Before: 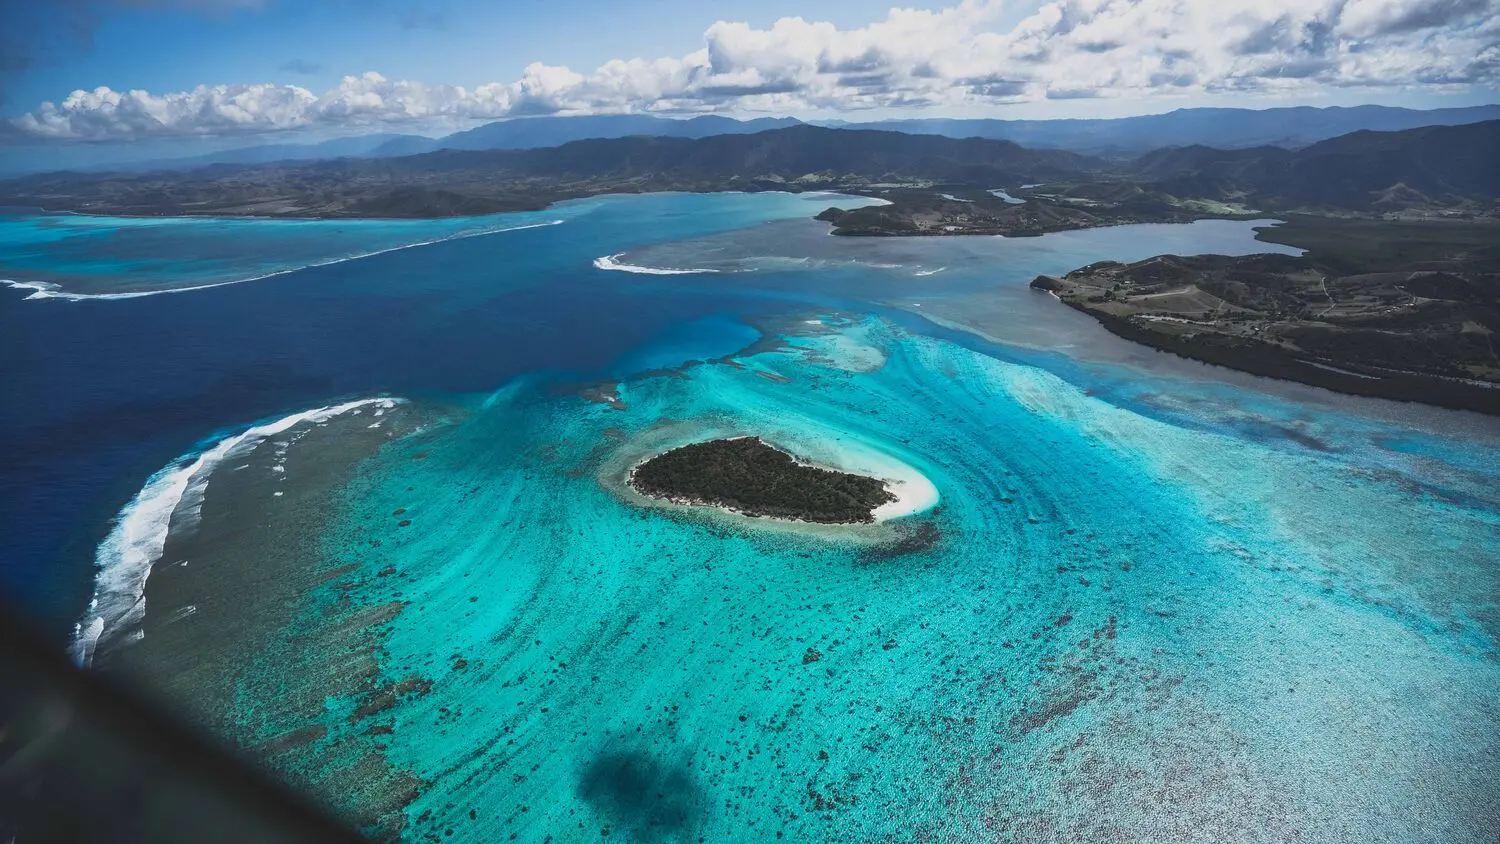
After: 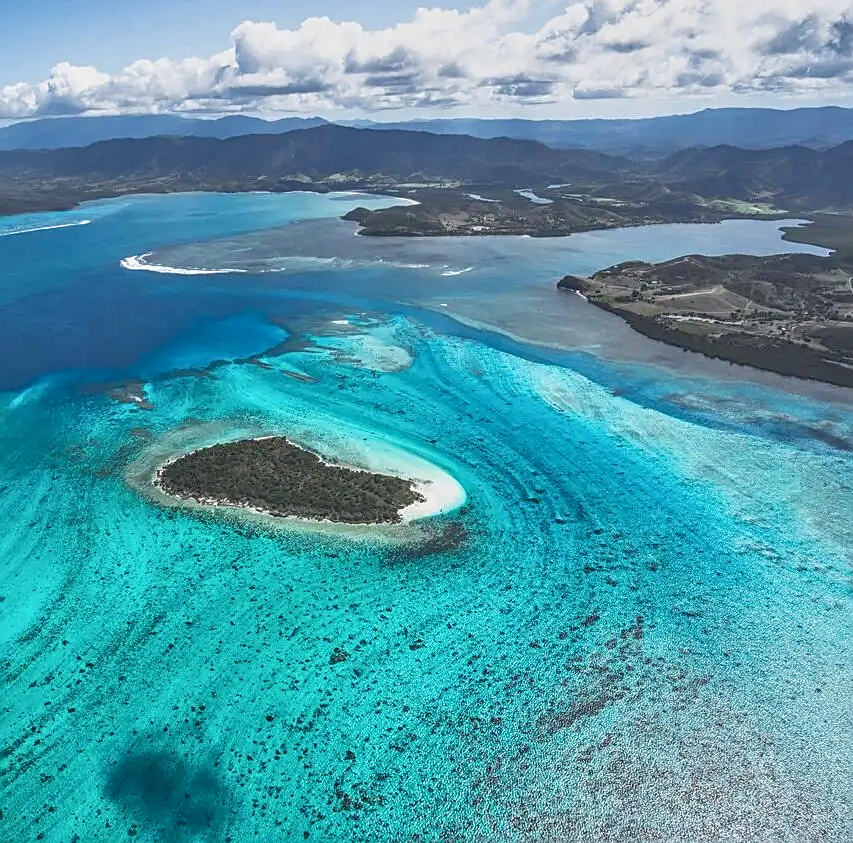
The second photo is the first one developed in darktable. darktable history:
crop: left 31.561%, top 0.006%, right 11.535%
local contrast: detail 130%
tone equalizer: -7 EV 0.161 EV, -6 EV 0.586 EV, -5 EV 1.15 EV, -4 EV 1.34 EV, -3 EV 1.12 EV, -2 EV 0.6 EV, -1 EV 0.165 EV
sharpen: amount 0.497
